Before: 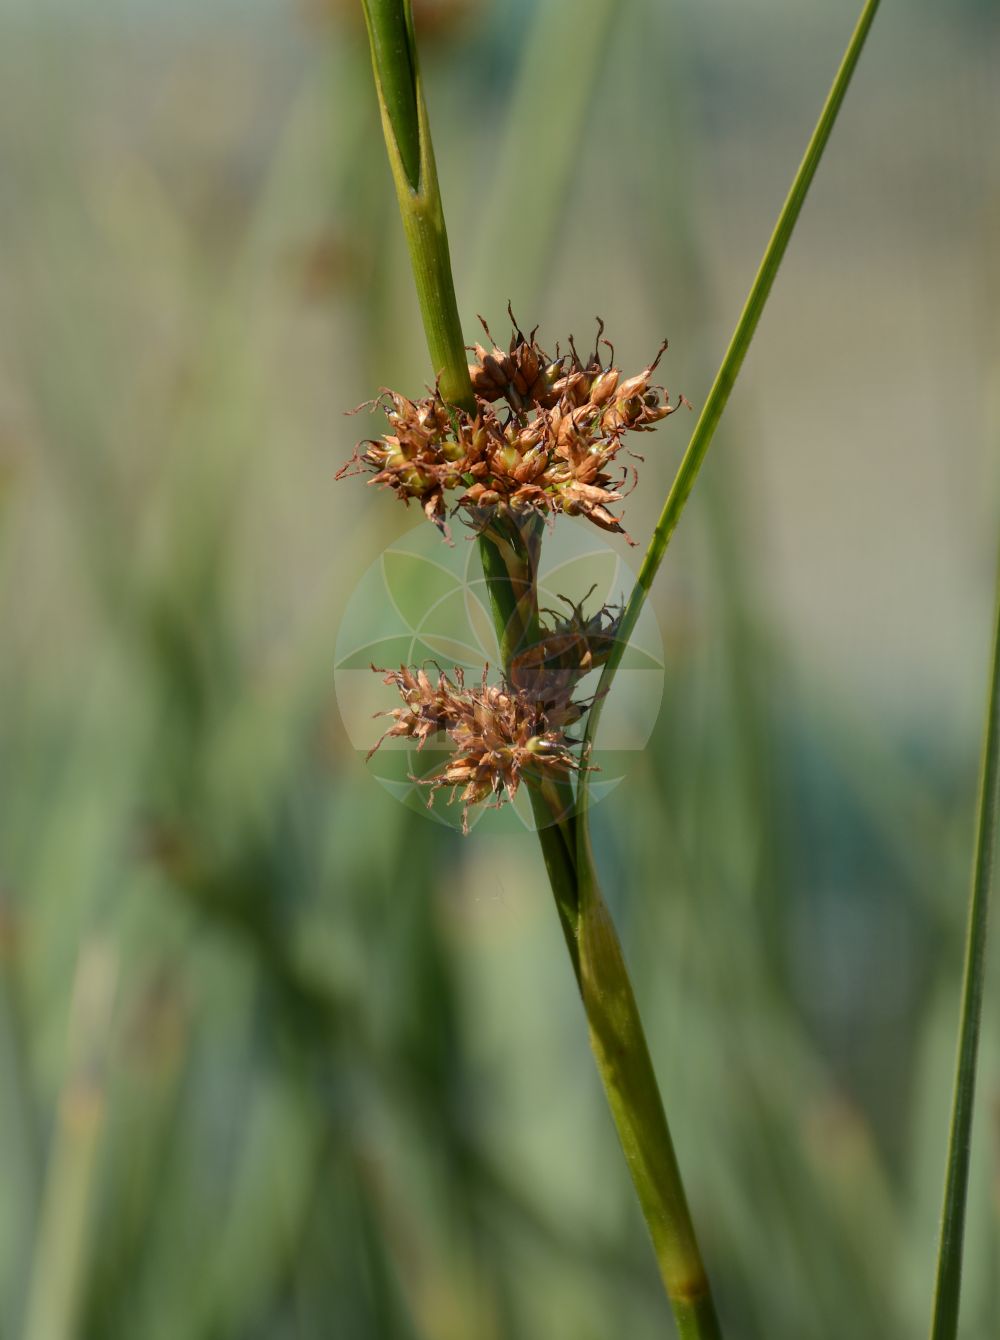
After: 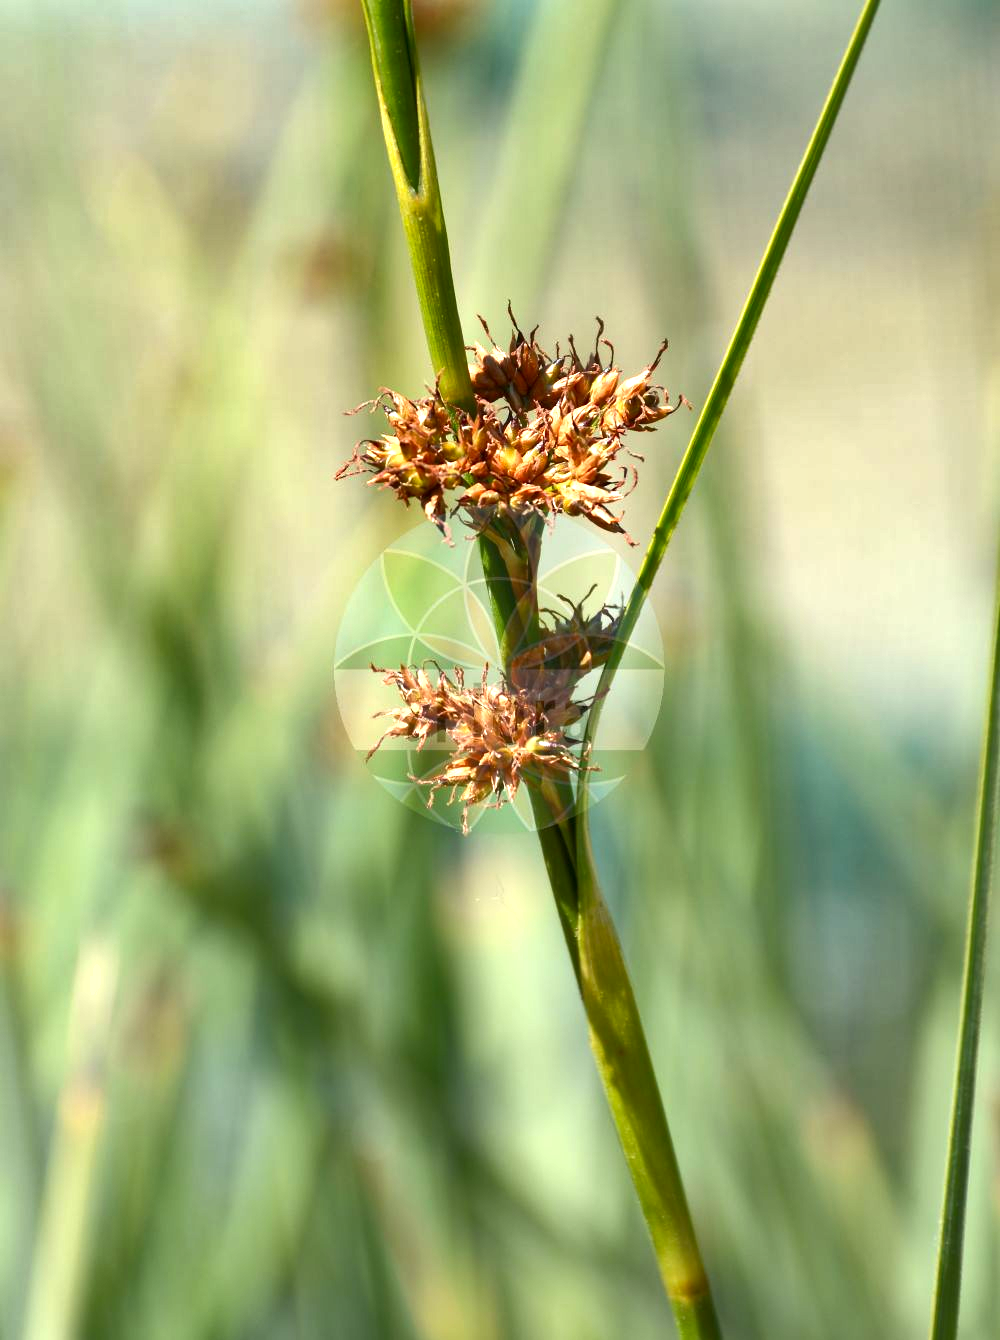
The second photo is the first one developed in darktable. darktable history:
shadows and highlights: soften with gaussian
exposure: black level correction 0.001, exposure 1.398 EV, compensate highlight preservation false
